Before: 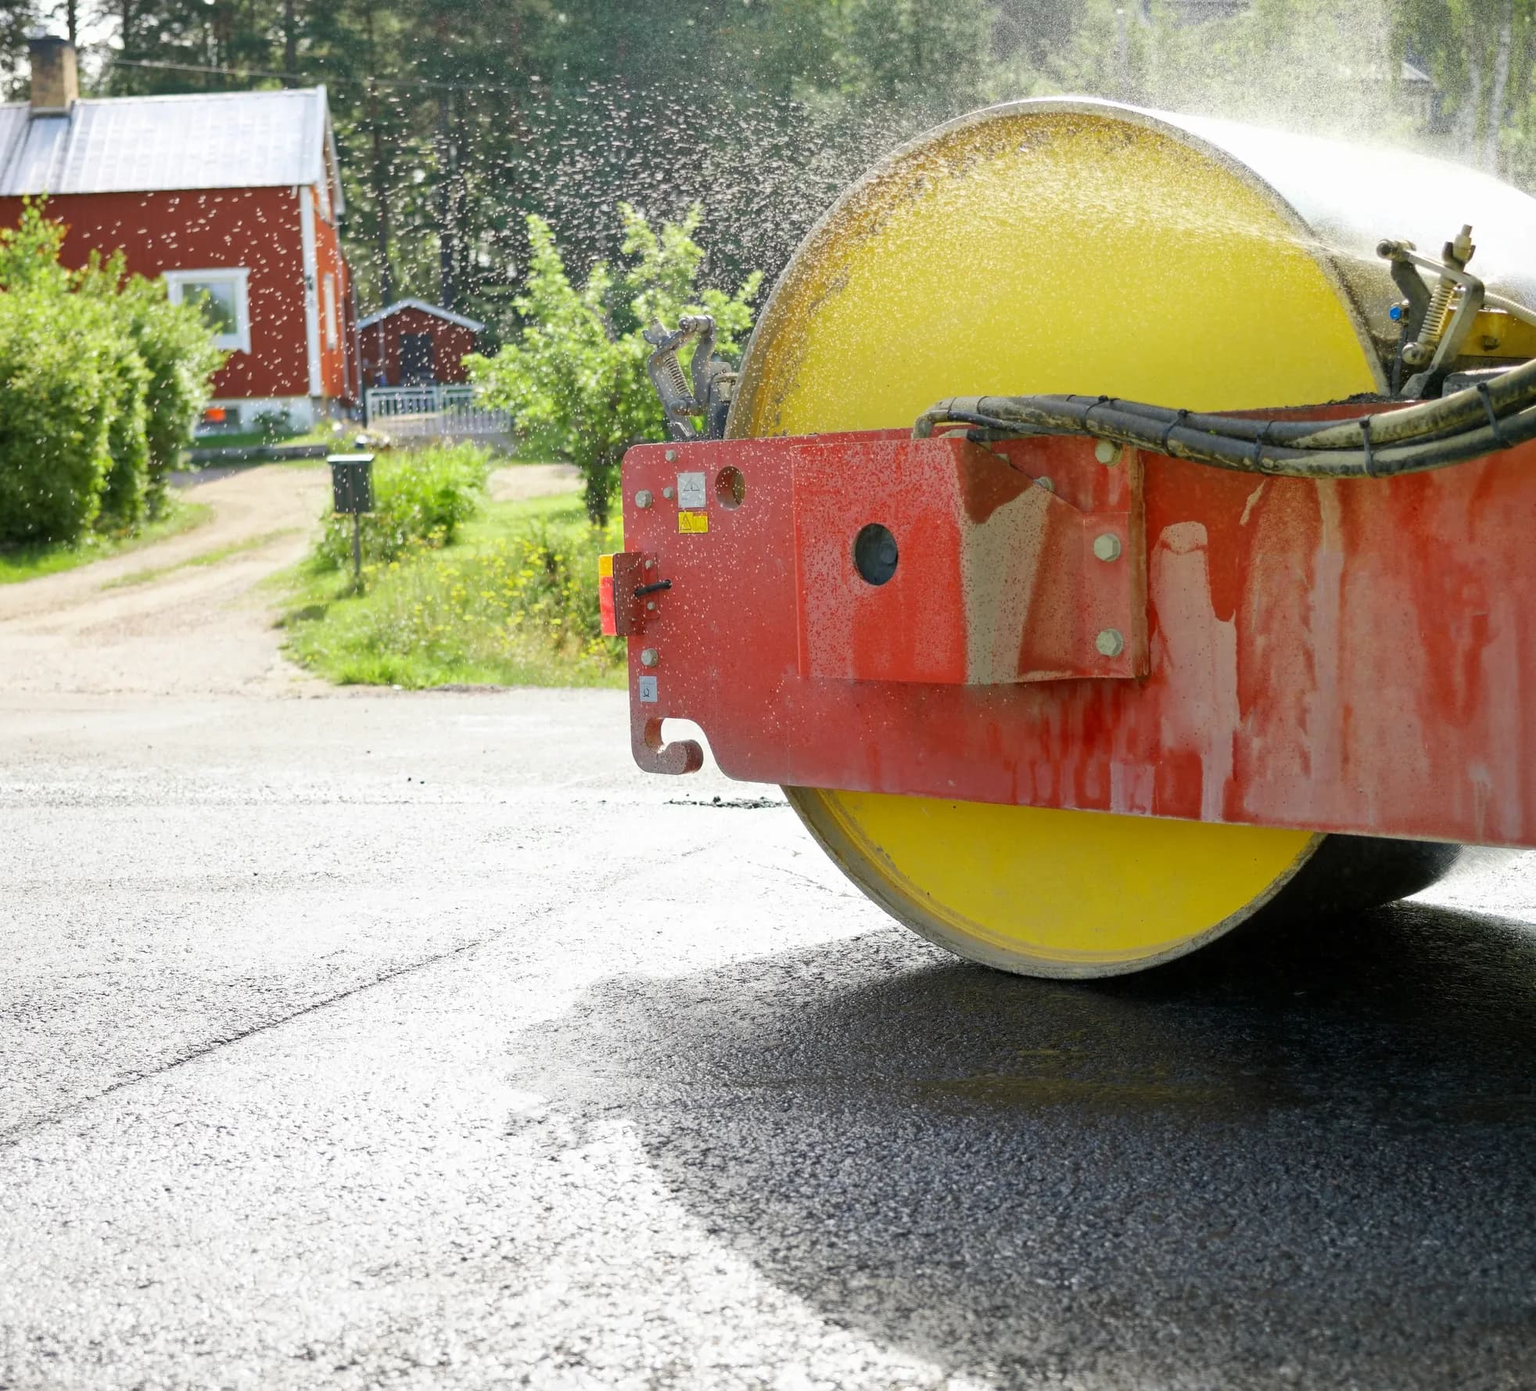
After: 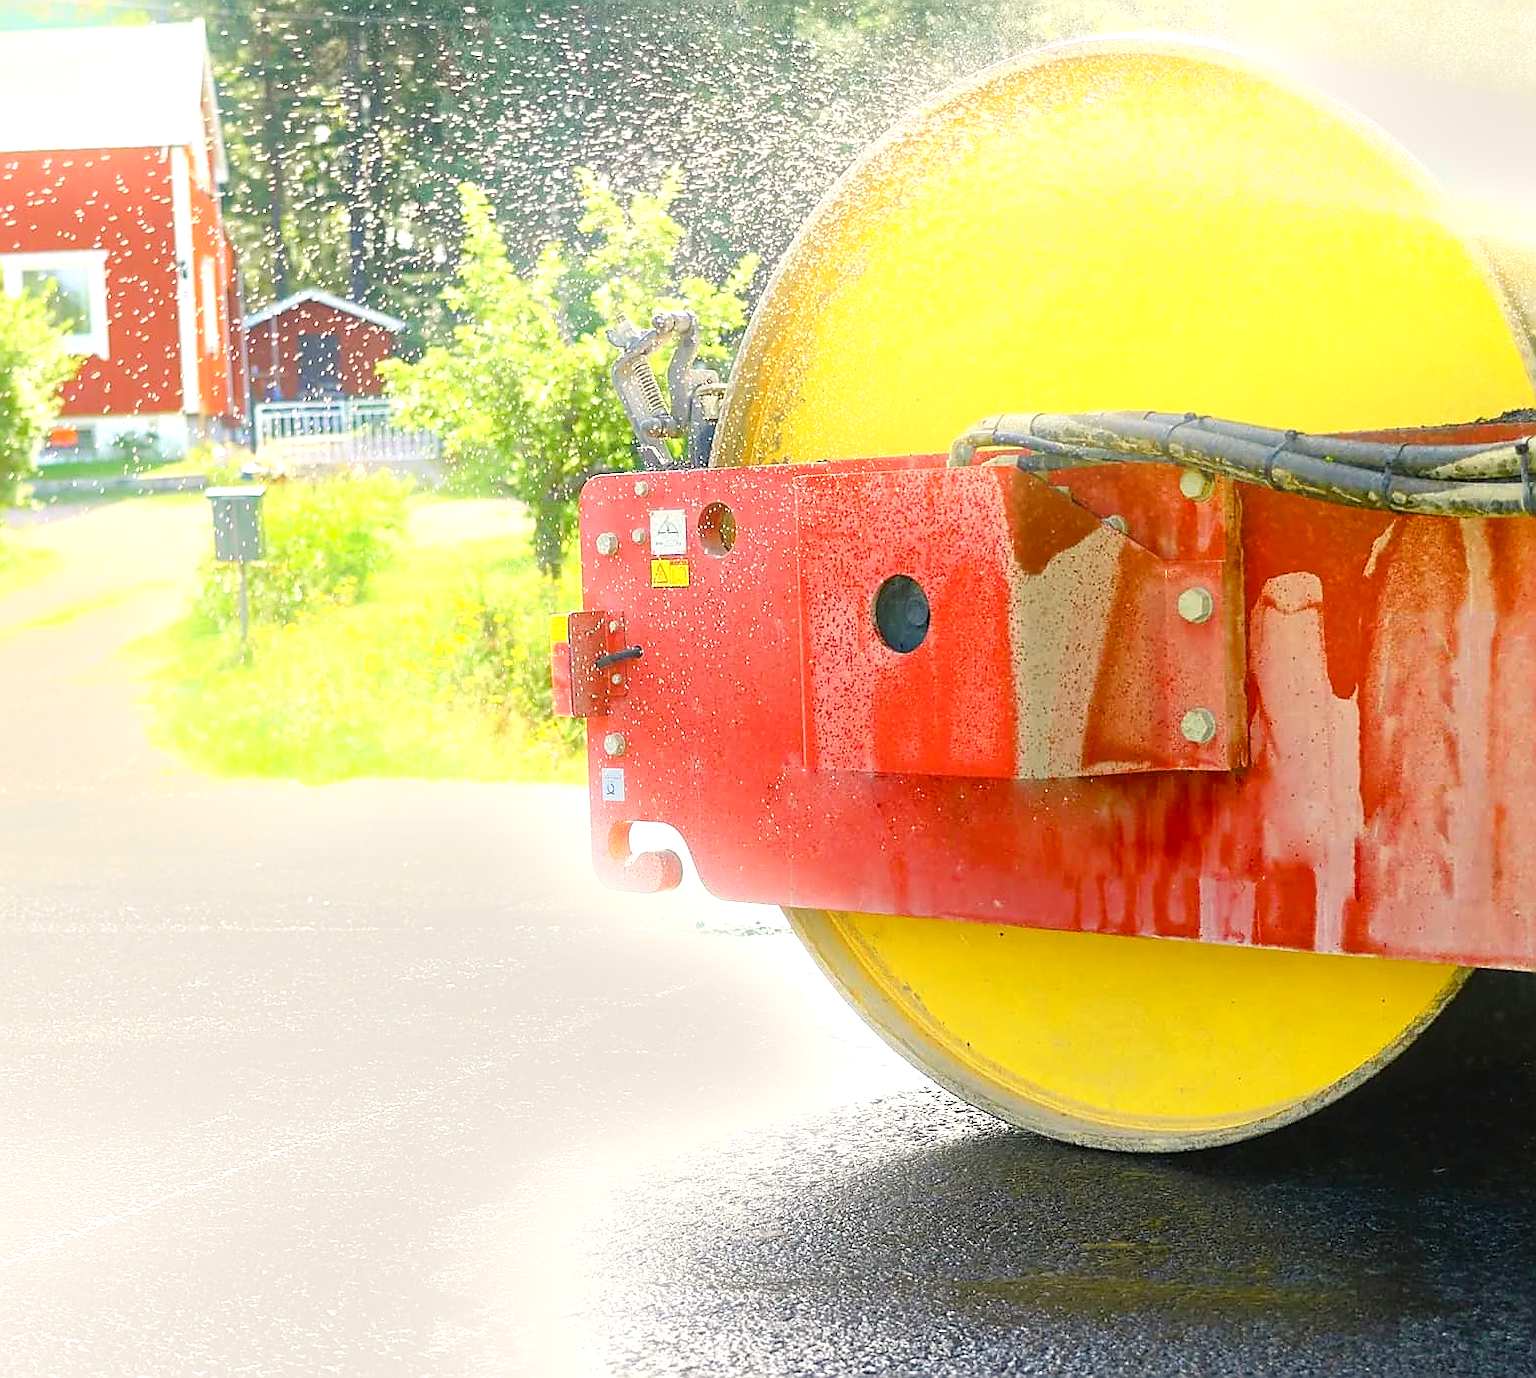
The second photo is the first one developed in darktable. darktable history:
exposure: black level correction -0.005, exposure 1.002 EV, compensate highlight preservation false
crop and rotate: left 10.77%, top 5.1%, right 10.41%, bottom 16.76%
bloom: size 13.65%, threshold 98.39%, strength 4.82%
sharpen: radius 1.4, amount 1.25, threshold 0.7
color balance rgb: shadows lift › chroma 1%, shadows lift › hue 240.84°, highlights gain › chroma 2%, highlights gain › hue 73.2°, global offset › luminance -0.5%, perceptual saturation grading › global saturation 20%, perceptual saturation grading › highlights -25%, perceptual saturation grading › shadows 50%, global vibrance 15%
tone equalizer: on, module defaults
